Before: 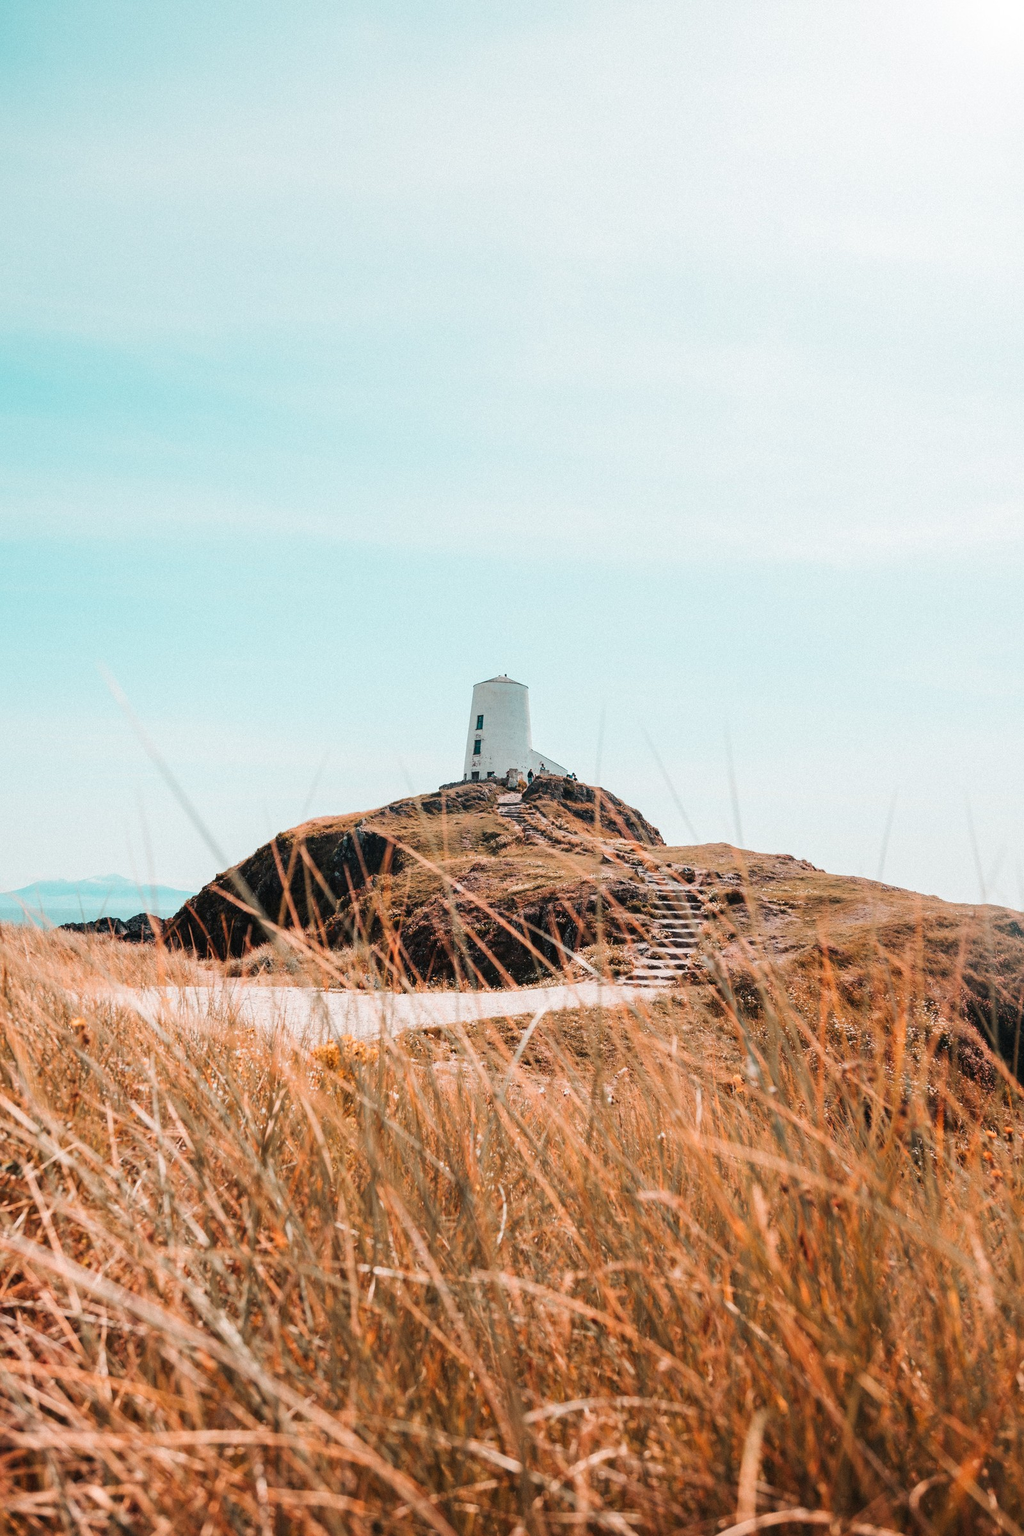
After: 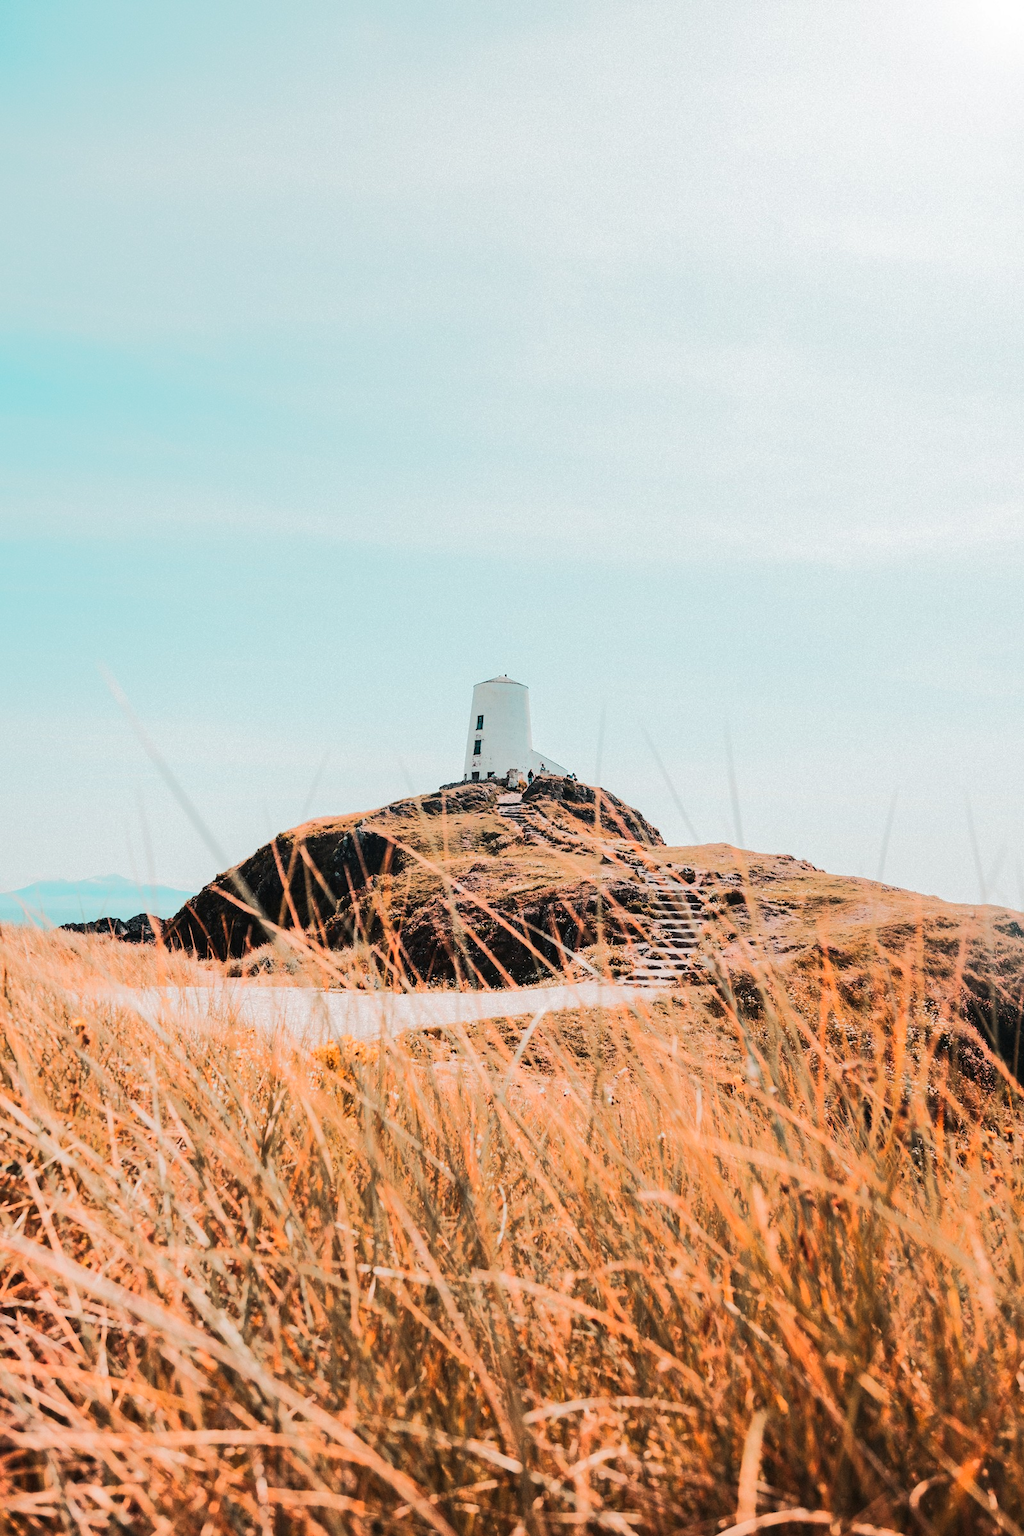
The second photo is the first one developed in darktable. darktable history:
tone curve: curves: ch0 [(0, 0) (0.003, 0.015) (0.011, 0.019) (0.025, 0.025) (0.044, 0.039) (0.069, 0.053) (0.1, 0.076) (0.136, 0.107) (0.177, 0.143) (0.224, 0.19) (0.277, 0.253) (0.335, 0.32) (0.399, 0.412) (0.468, 0.524) (0.543, 0.668) (0.623, 0.717) (0.709, 0.769) (0.801, 0.82) (0.898, 0.865) (1, 1)], color space Lab, linked channels, preserve colors none
